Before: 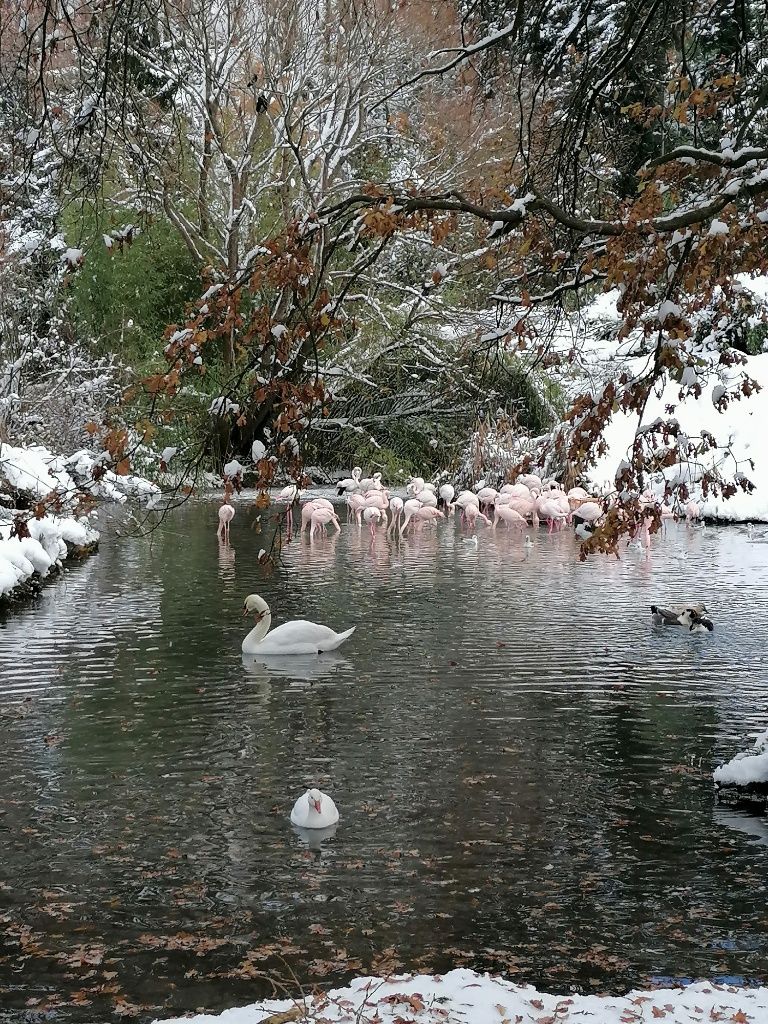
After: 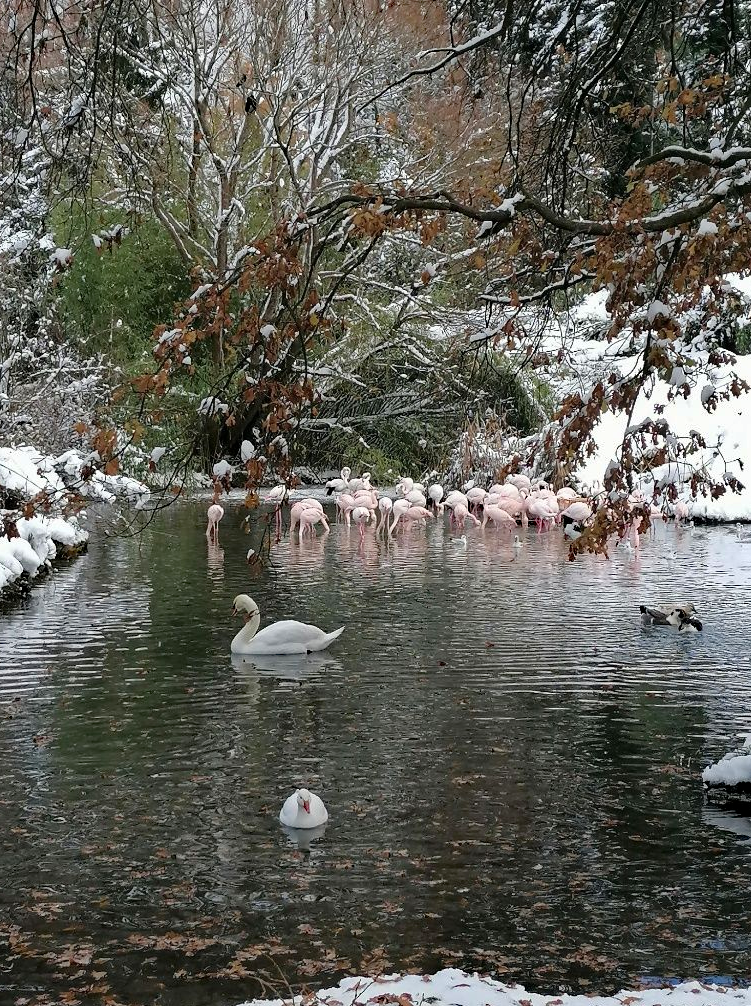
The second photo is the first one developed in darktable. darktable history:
haze removal: strength 0.392, distance 0.219, compatibility mode true, adaptive false
crop and rotate: left 1.484%, right 0.609%, bottom 1.725%
